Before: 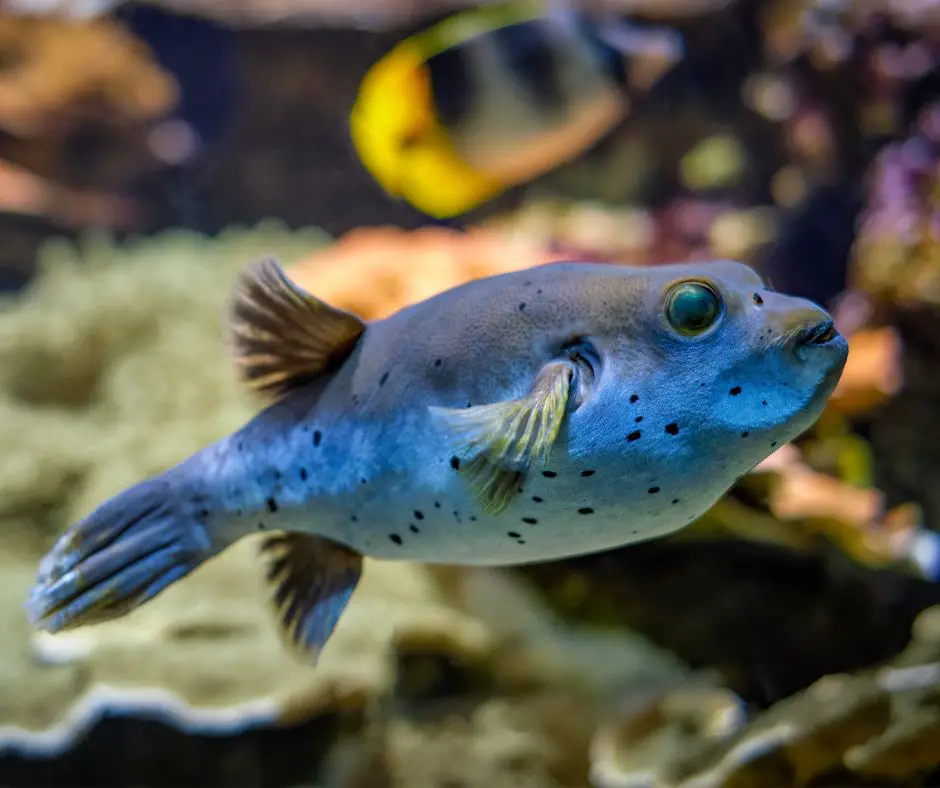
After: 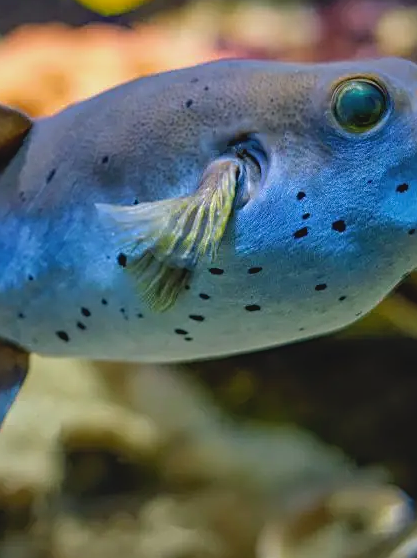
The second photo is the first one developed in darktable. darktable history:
contrast brightness saturation: contrast -0.121
crop: left 35.458%, top 25.83%, right 20.132%, bottom 3.353%
sharpen: on, module defaults
